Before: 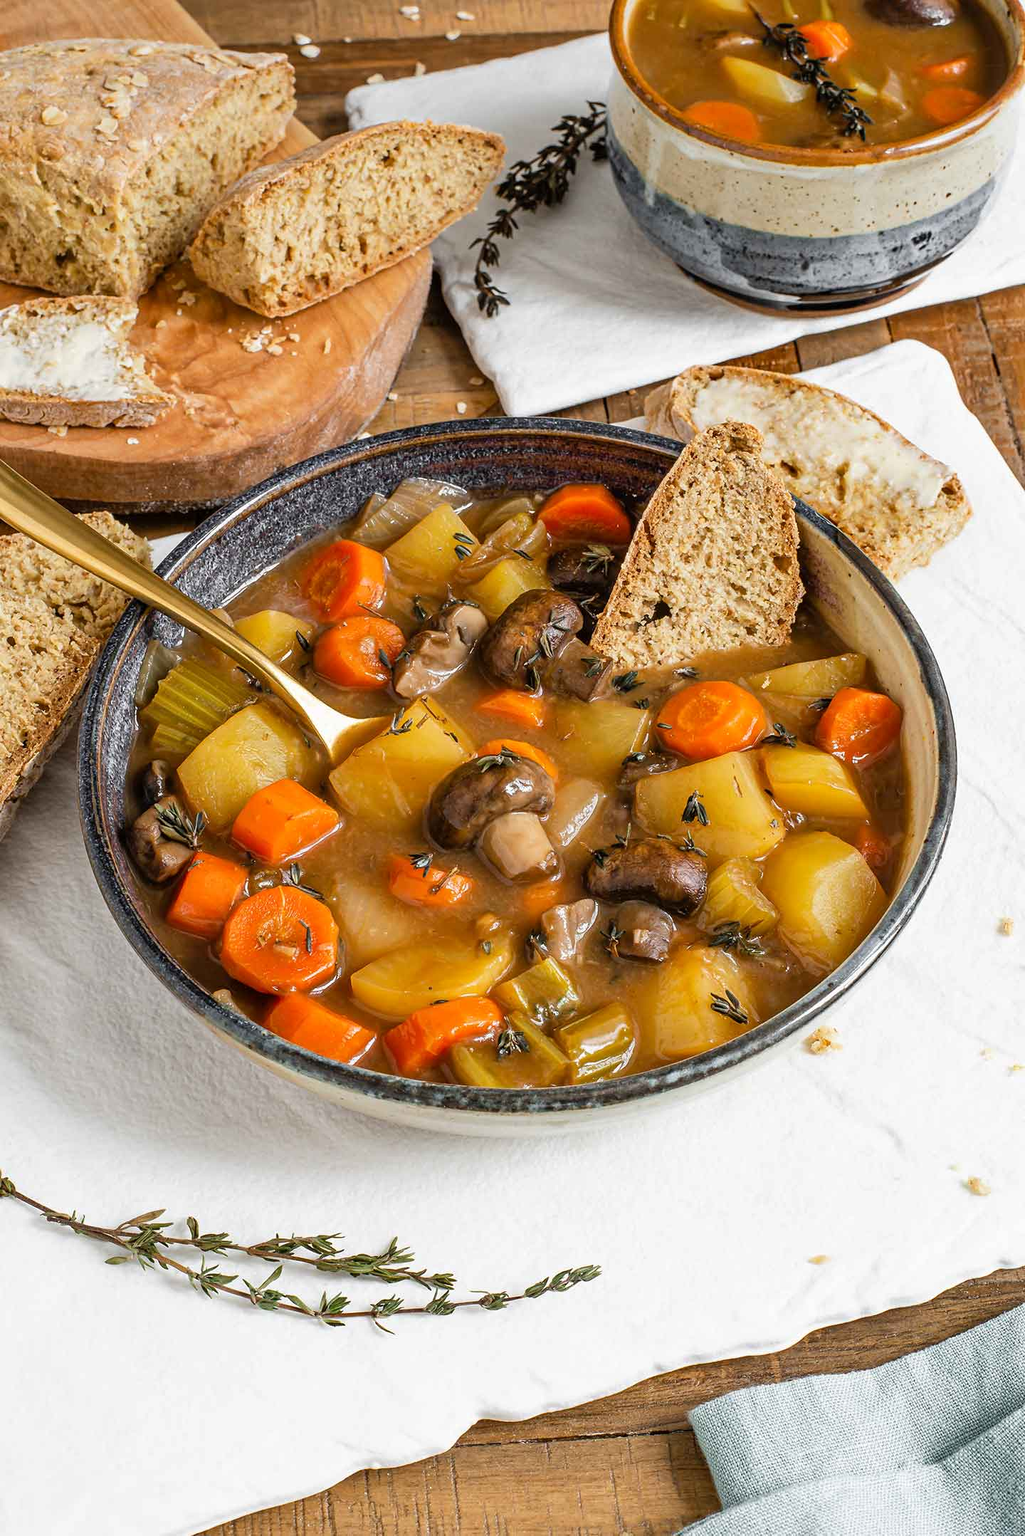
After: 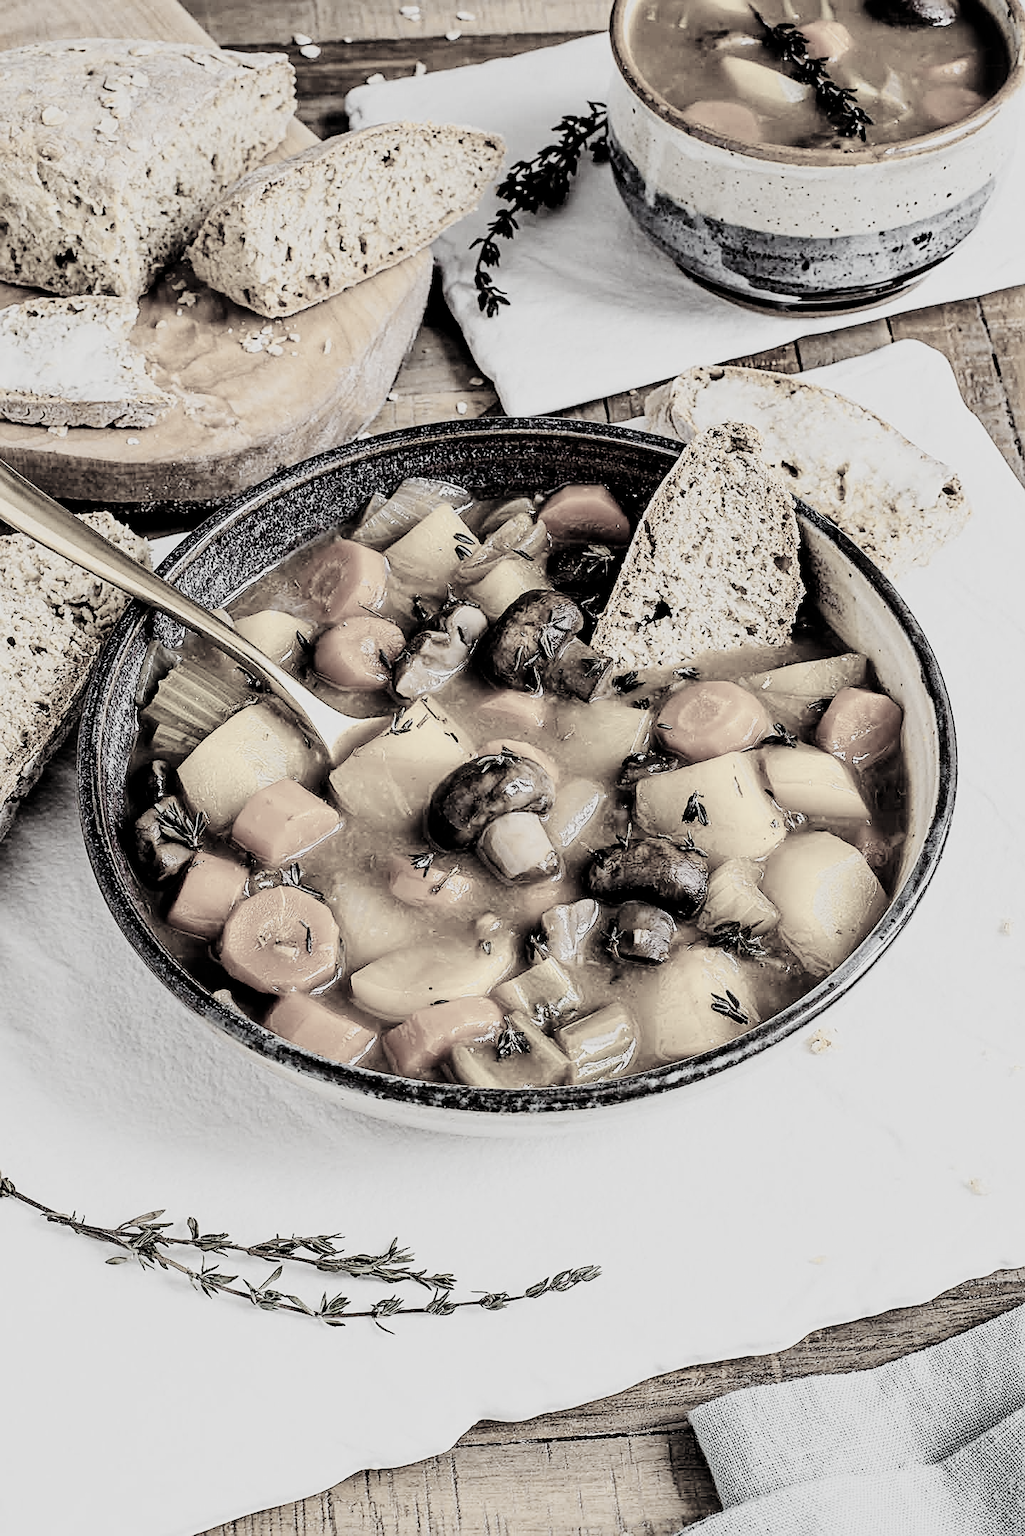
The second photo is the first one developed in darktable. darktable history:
color balance rgb: shadows lift › chroma 6.334%, shadows lift › hue 304.52°, perceptual saturation grading › global saturation 19.805%, global vibrance 20%
tone curve: curves: ch0 [(0, 0) (0.049, 0.01) (0.154, 0.081) (0.491, 0.56) (0.739, 0.794) (0.992, 0.937)]; ch1 [(0, 0) (0.172, 0.123) (0.317, 0.272) (0.401, 0.422) (0.499, 0.497) (0.531, 0.54) (0.615, 0.603) (0.741, 0.783) (1, 1)]; ch2 [(0, 0) (0.411, 0.424) (0.462, 0.464) (0.502, 0.489) (0.544, 0.551) (0.686, 0.638) (1, 1)], preserve colors none
color zones: curves: ch0 [(0, 0.6) (0.129, 0.585) (0.193, 0.596) (0.429, 0.5) (0.571, 0.5) (0.714, 0.5) (0.857, 0.5) (1, 0.6)]; ch1 [(0, 0.453) (0.112, 0.245) (0.213, 0.252) (0.429, 0.233) (0.571, 0.231) (0.683, 0.242) (0.857, 0.296) (1, 0.453)]
filmic rgb: black relative exposure -5.05 EV, white relative exposure 3.99 EV, hardness 2.89, contrast 1.299, highlights saturation mix -28.69%, color science v6 (2022)
color correction: highlights b* -0.051, saturation 0.279
sharpen: on, module defaults
local contrast: mode bilateral grid, contrast 20, coarseness 51, detail 102%, midtone range 0.2
